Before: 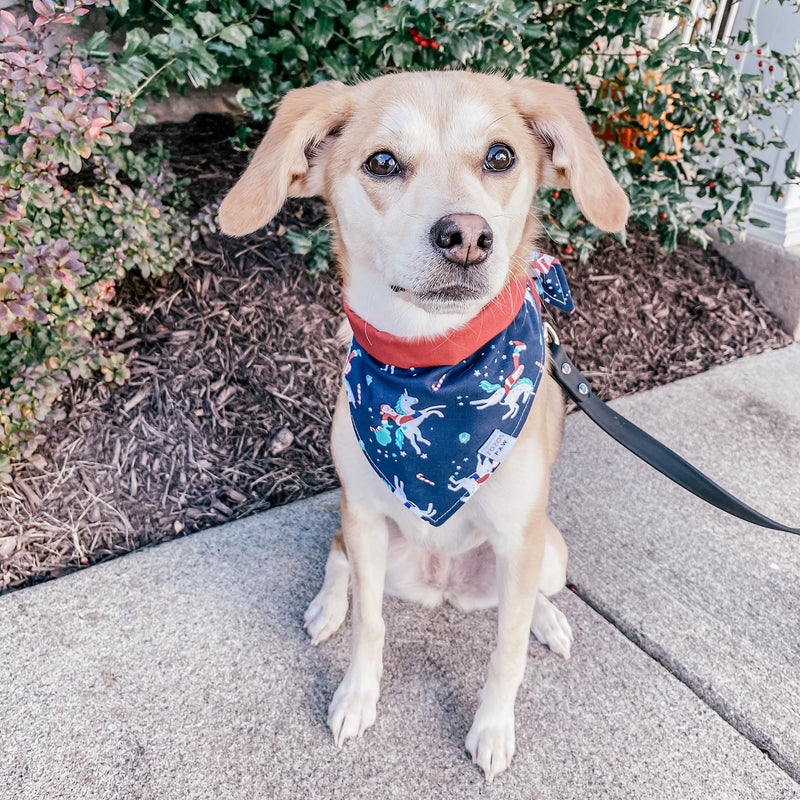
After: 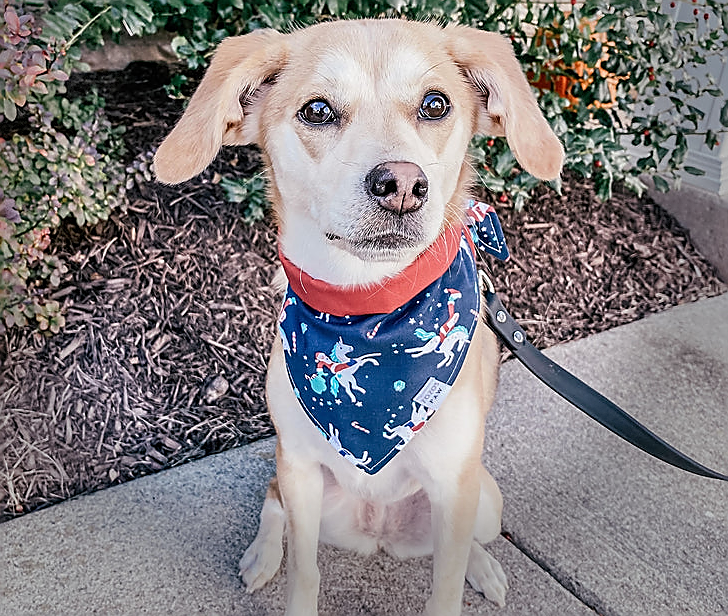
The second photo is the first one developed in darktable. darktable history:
crop: left 8.155%, top 6.611%, bottom 15.385%
sharpen: radius 1.4, amount 1.25, threshold 0.7
vignetting: fall-off start 68.33%, fall-off radius 30%, saturation 0.042, center (-0.066, -0.311), width/height ratio 0.992, shape 0.85, dithering 8-bit output
